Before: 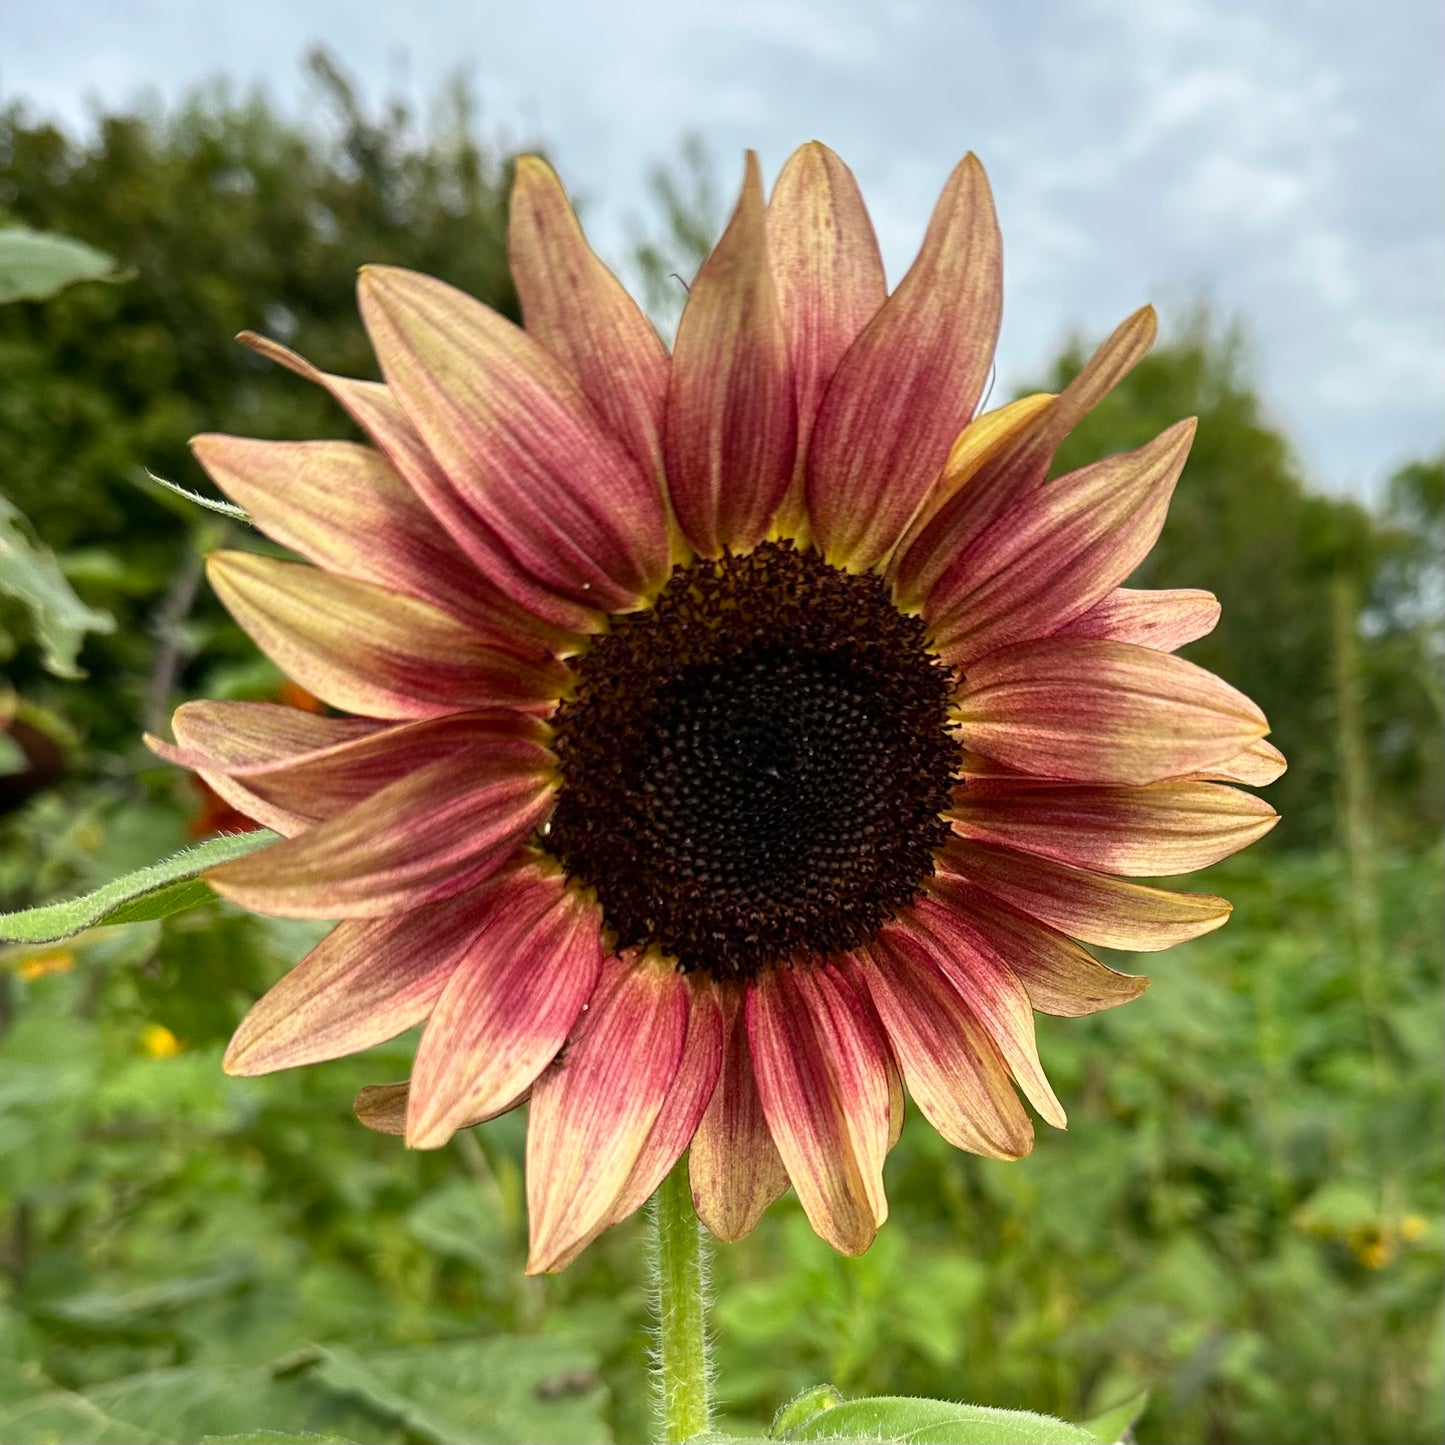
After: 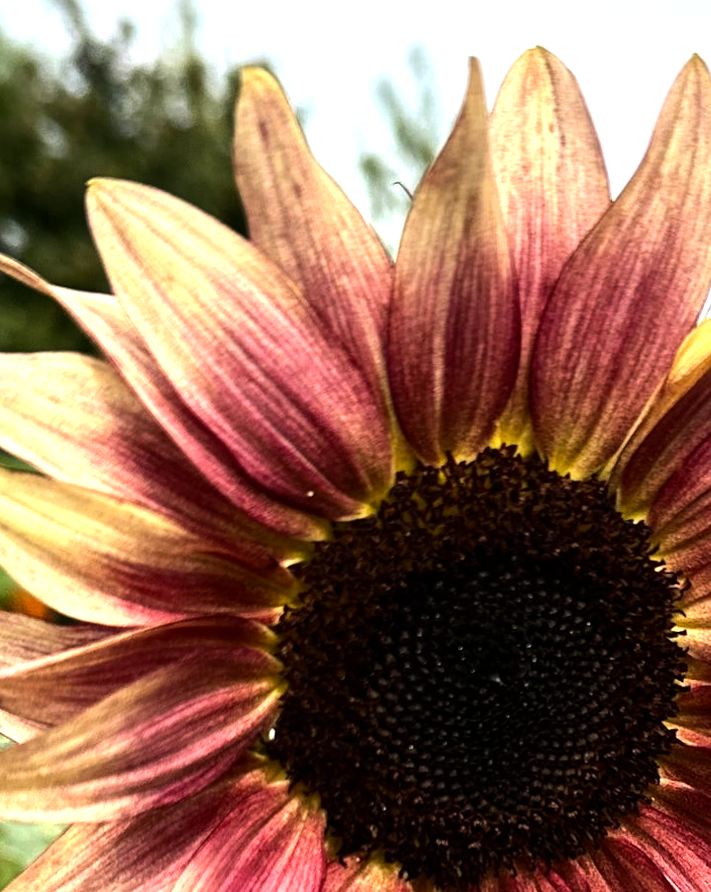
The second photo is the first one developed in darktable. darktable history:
crop: left 17.835%, top 7.675%, right 32.881%, bottom 32.213%
tone equalizer: -8 EV -1.08 EV, -7 EV -1.01 EV, -6 EV -0.867 EV, -5 EV -0.578 EV, -3 EV 0.578 EV, -2 EV 0.867 EV, -1 EV 1.01 EV, +0 EV 1.08 EV, edges refinement/feathering 500, mask exposure compensation -1.57 EV, preserve details no
rotate and perspective: lens shift (horizontal) -0.055, automatic cropping off
